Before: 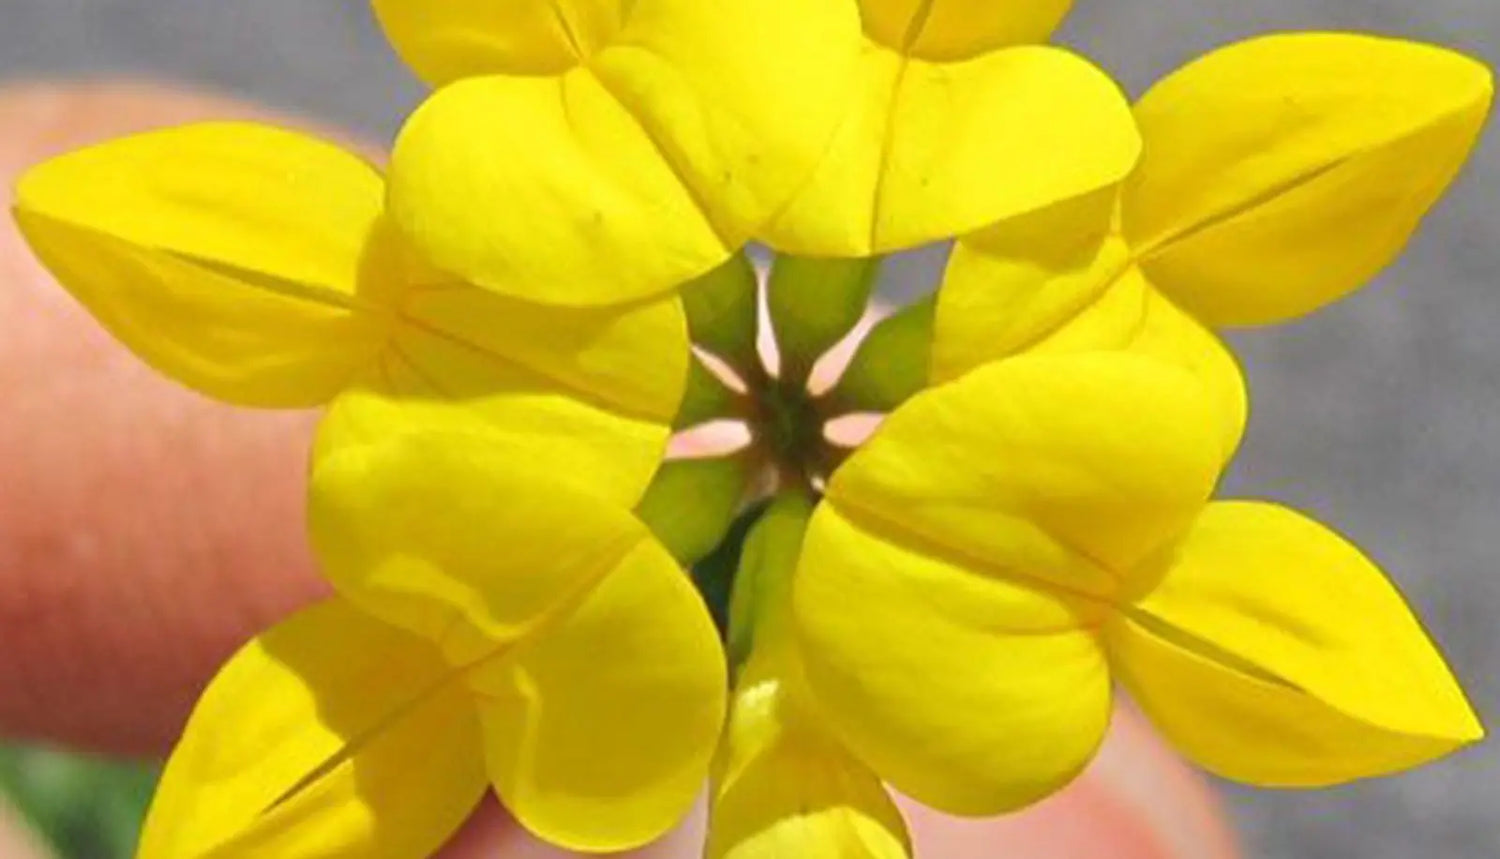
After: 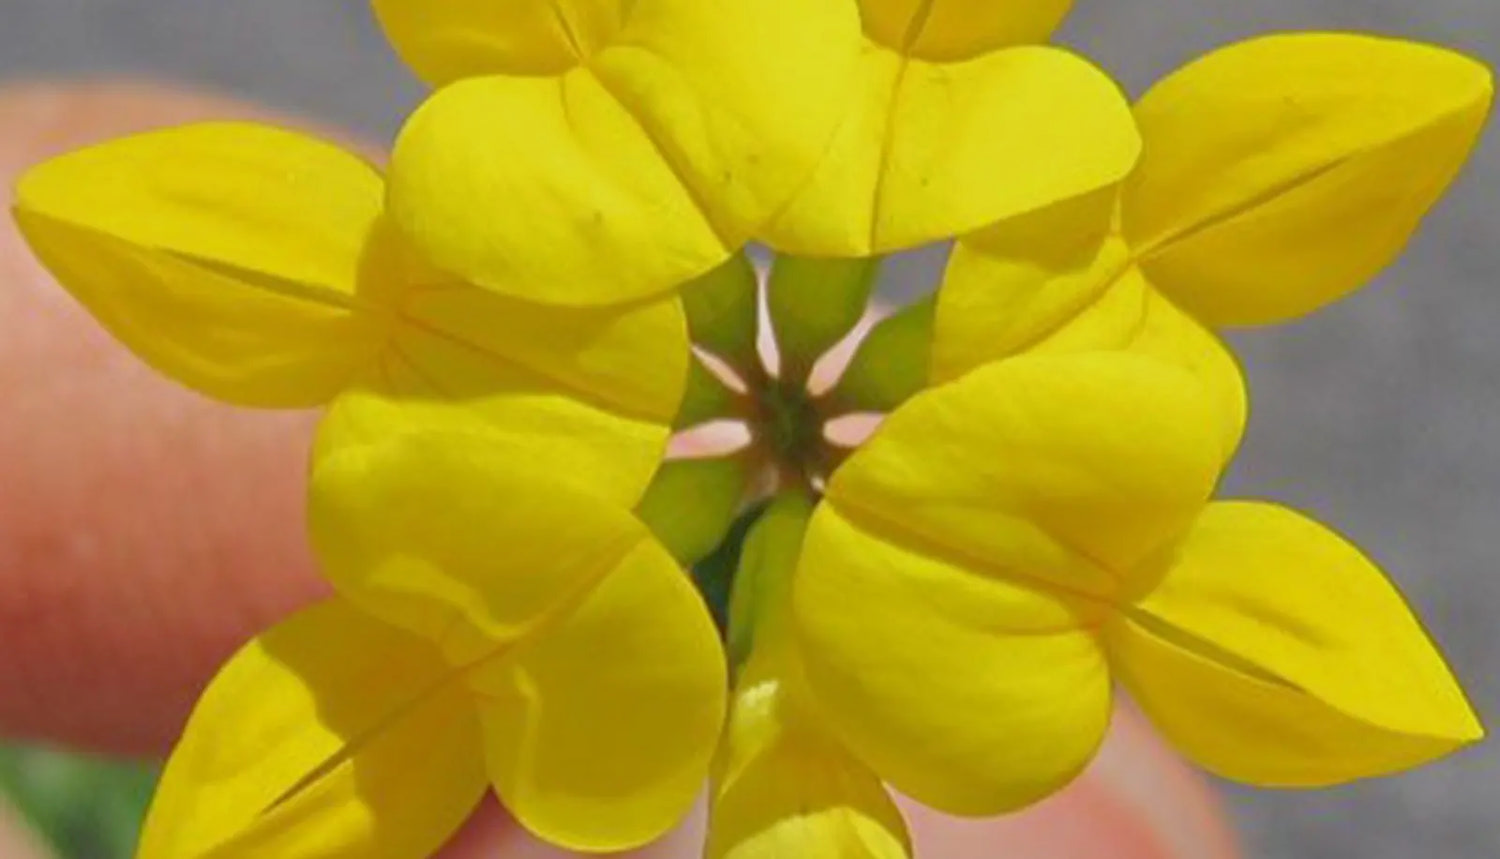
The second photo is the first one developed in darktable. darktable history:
tone equalizer: -8 EV 0.277 EV, -7 EV 0.382 EV, -6 EV 0.387 EV, -5 EV 0.25 EV, -3 EV -0.252 EV, -2 EV -0.439 EV, -1 EV -0.403 EV, +0 EV -0.23 EV, edges refinement/feathering 500, mask exposure compensation -1.57 EV, preserve details no
